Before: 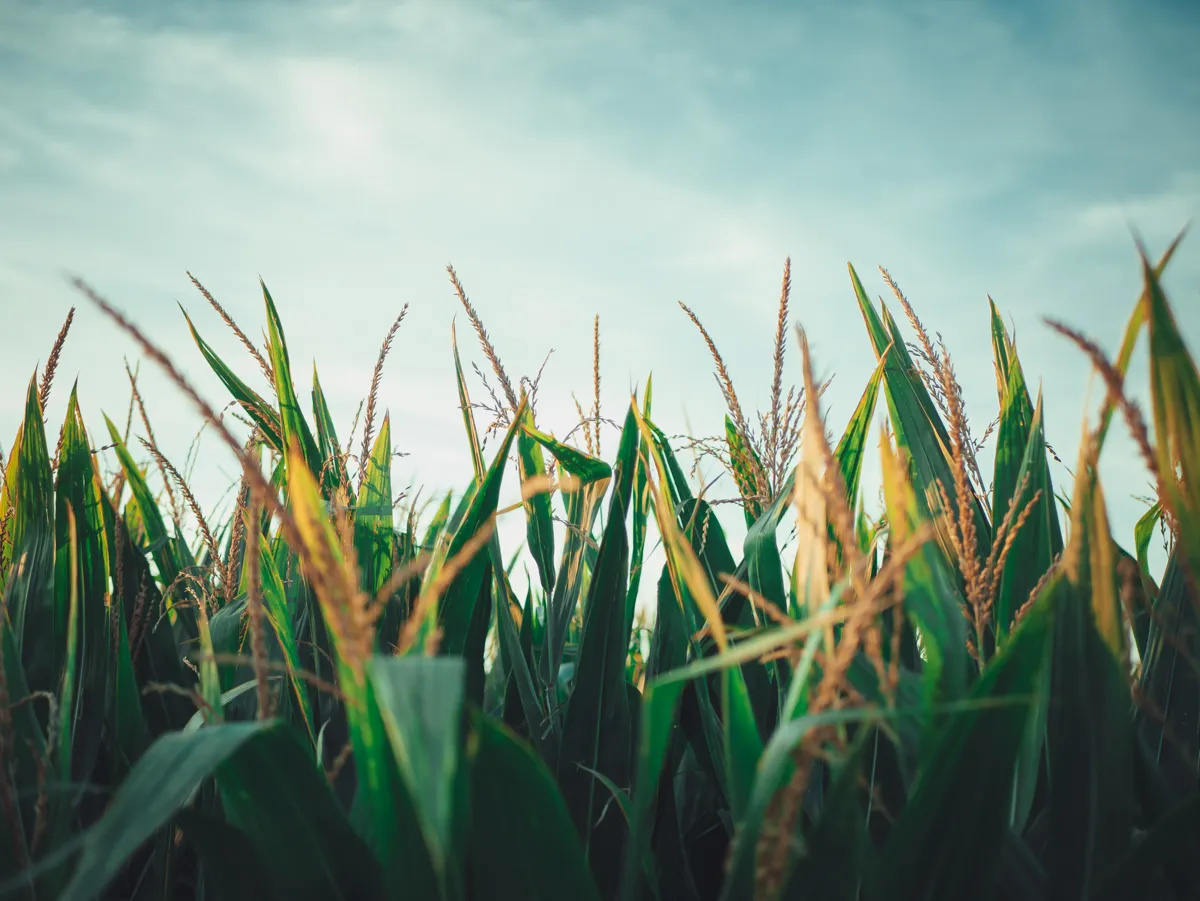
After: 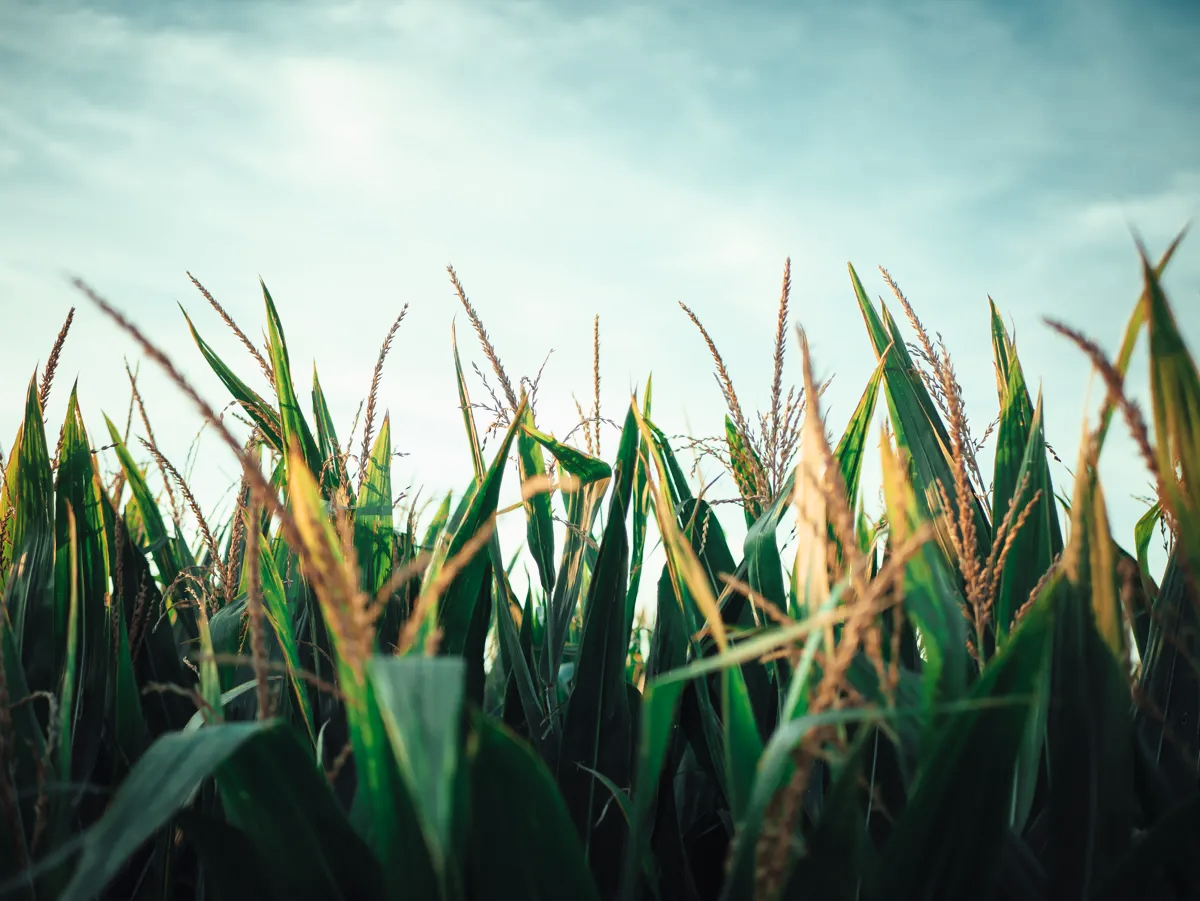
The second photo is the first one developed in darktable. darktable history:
filmic rgb: black relative exposure -8 EV, white relative exposure 2.47 EV, hardness 6.4, iterations of high-quality reconstruction 0
